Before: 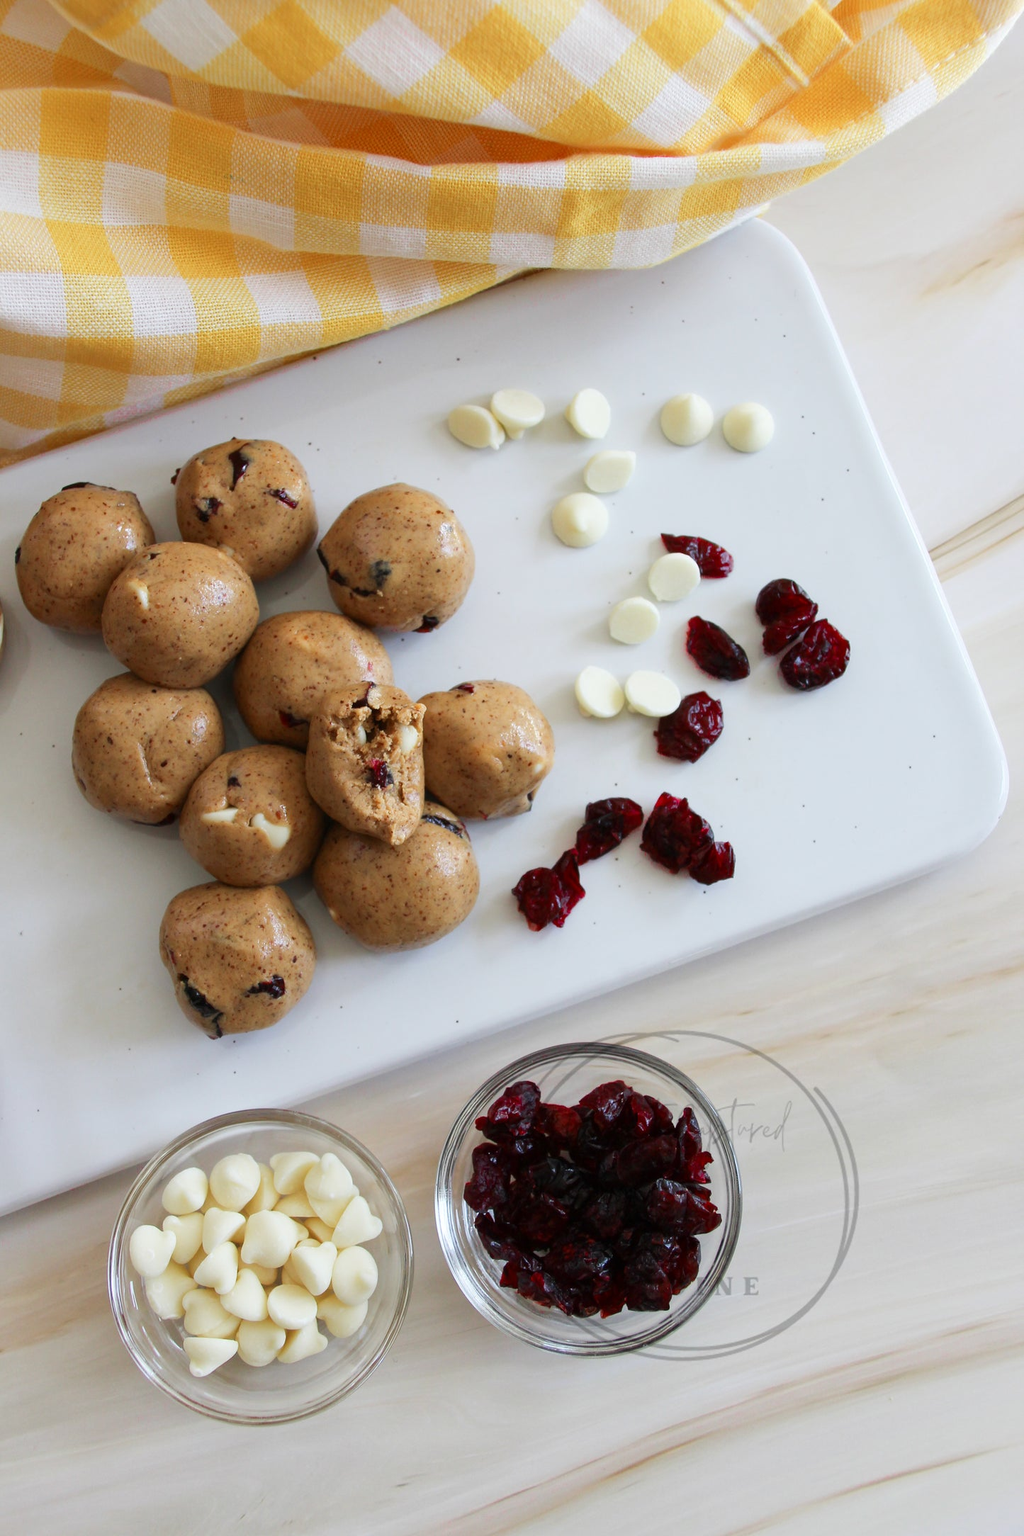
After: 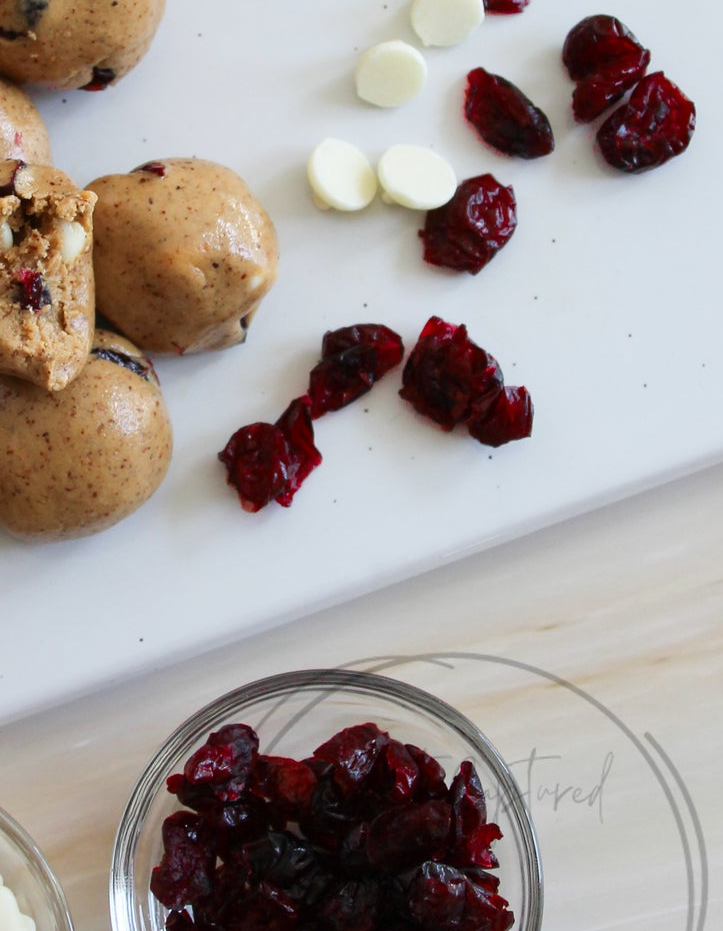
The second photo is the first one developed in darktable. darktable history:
crop: left 34.905%, top 37.034%, right 15.043%, bottom 19.978%
